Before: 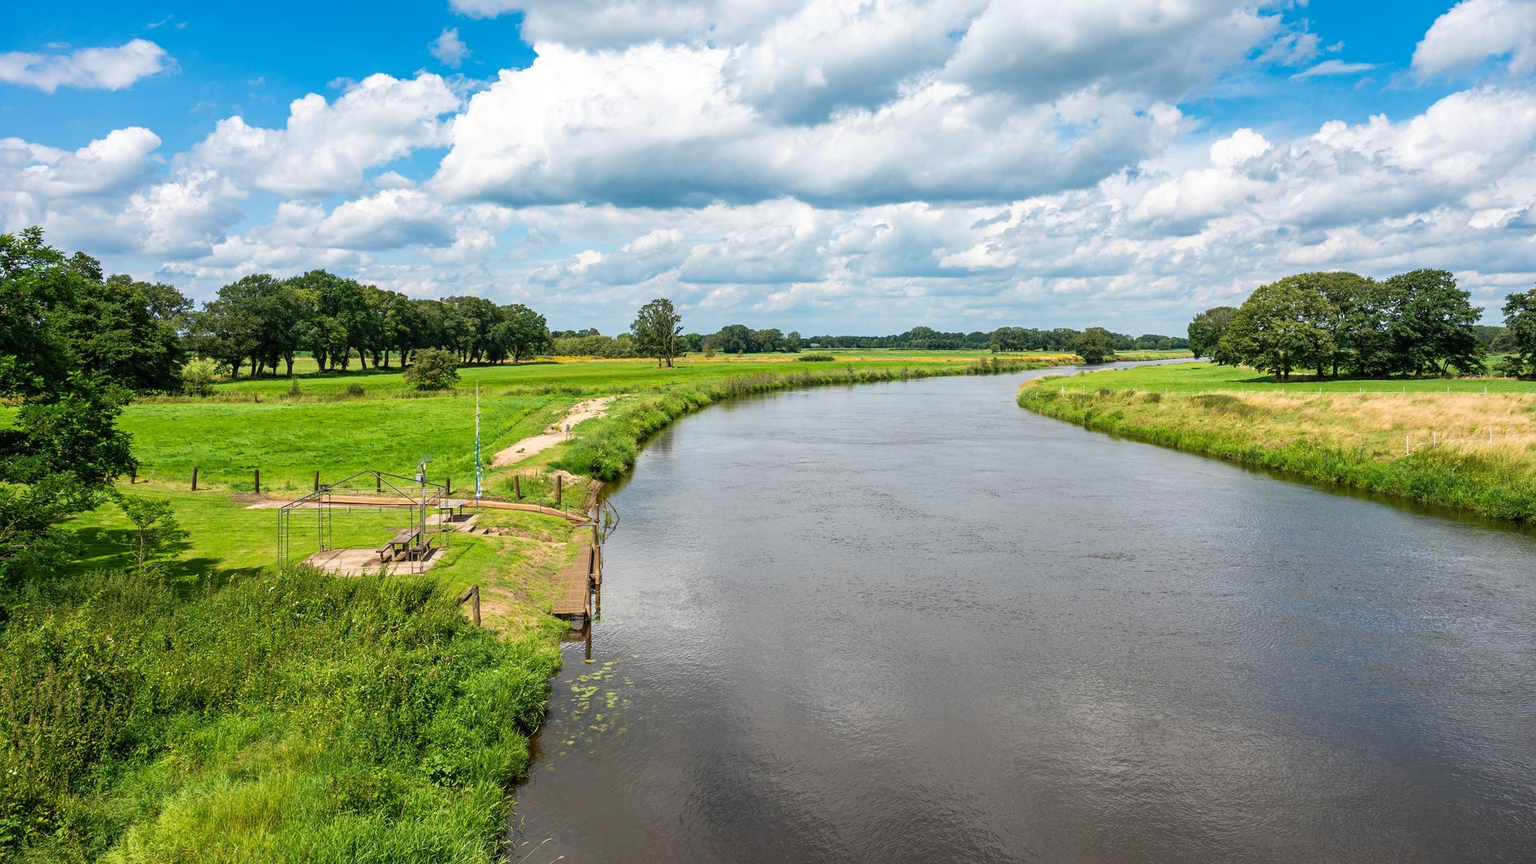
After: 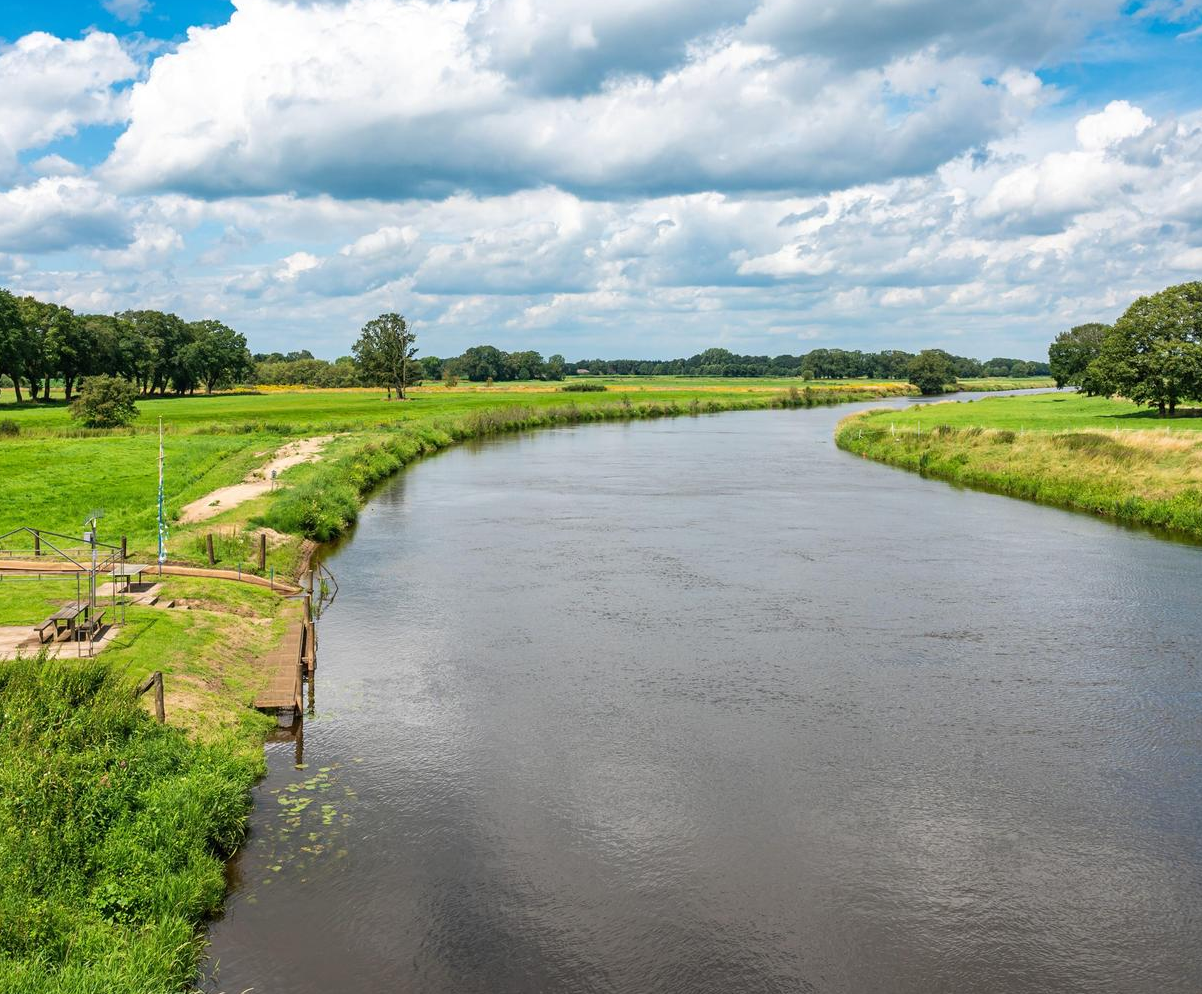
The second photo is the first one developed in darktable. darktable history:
crop and rotate: left 22.721%, top 5.642%, right 14.637%, bottom 2.25%
tone equalizer: edges refinement/feathering 500, mask exposure compensation -1.57 EV, preserve details no
